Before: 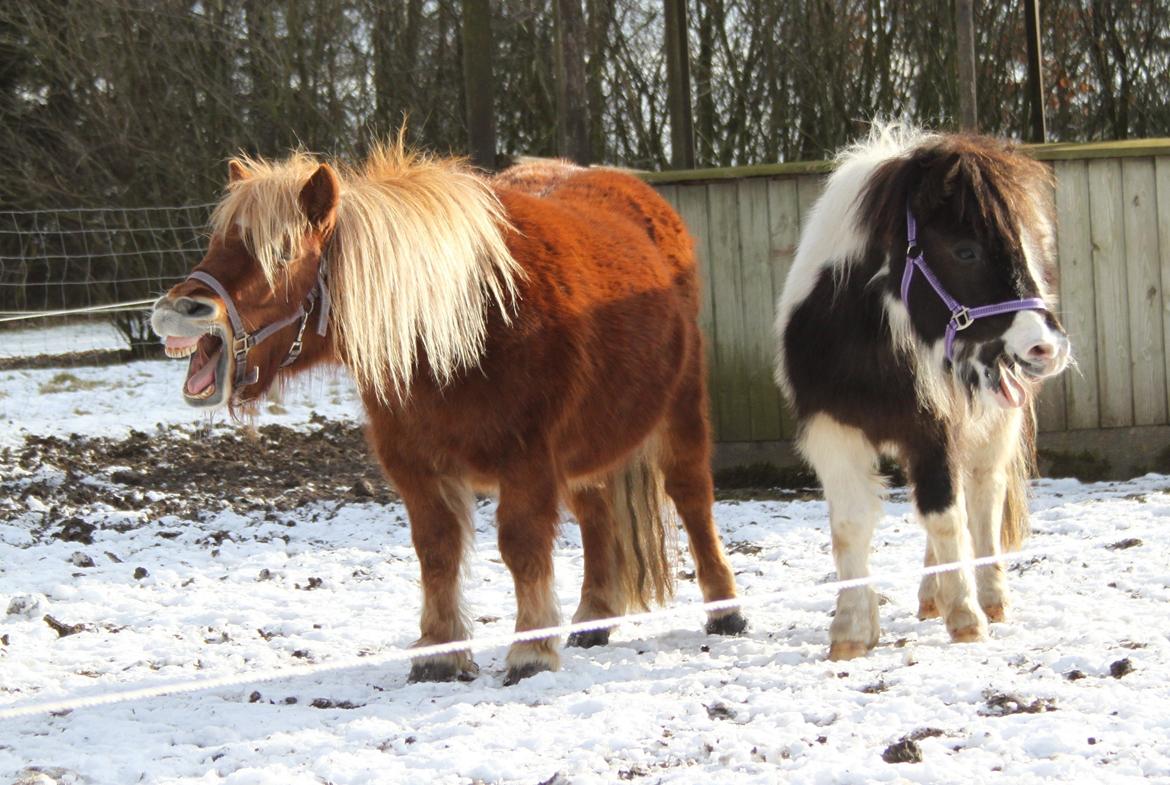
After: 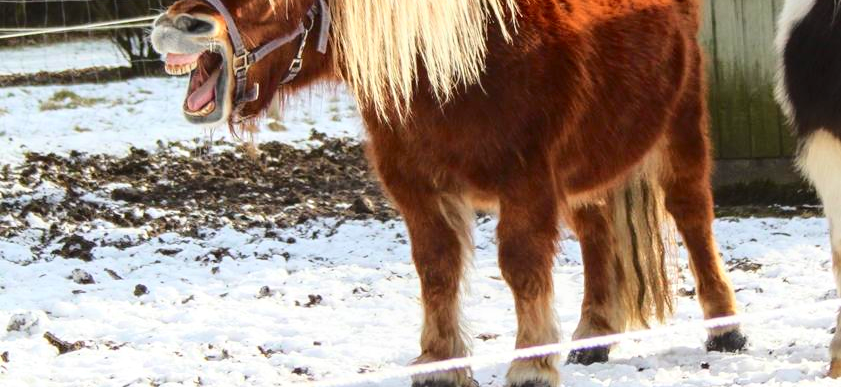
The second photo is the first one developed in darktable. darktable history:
local contrast: on, module defaults
crop: top 36.095%, right 28.049%, bottom 14.534%
tone curve: curves: ch0 [(0, 0) (0.234, 0.191) (0.48, 0.534) (0.608, 0.667) (0.725, 0.809) (0.864, 0.922) (1, 1)]; ch1 [(0, 0) (0.453, 0.43) (0.5, 0.5) (0.615, 0.649) (1, 1)]; ch2 [(0, 0) (0.5, 0.5) (0.586, 0.617) (1, 1)], color space Lab, independent channels, preserve colors none
